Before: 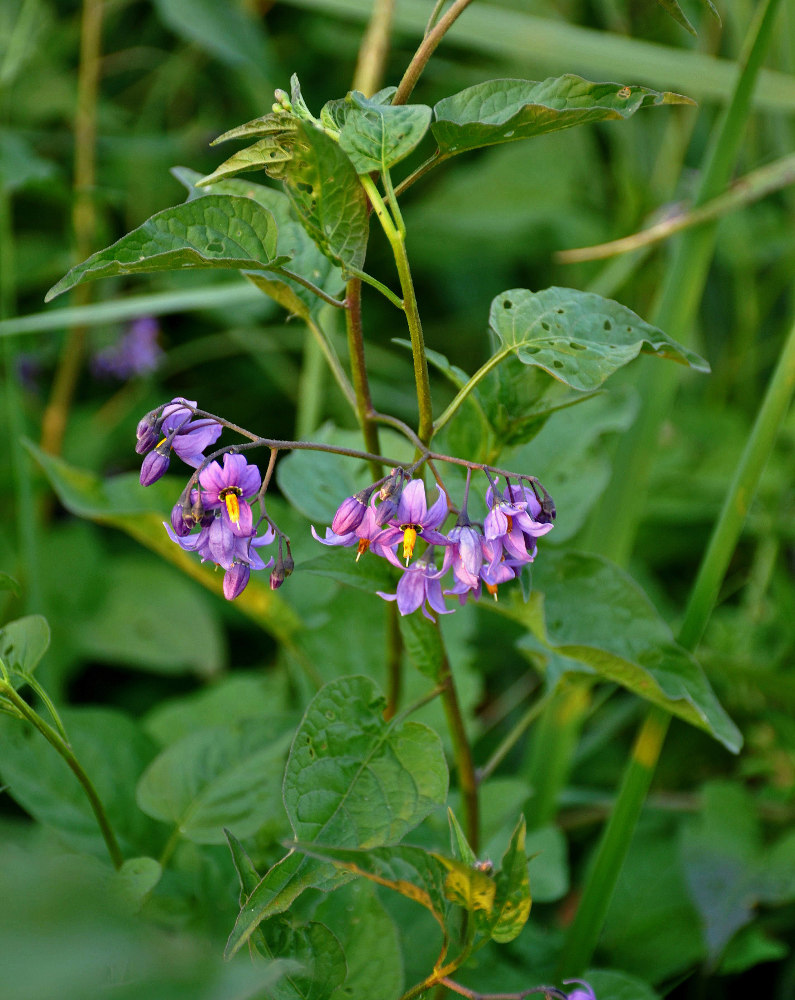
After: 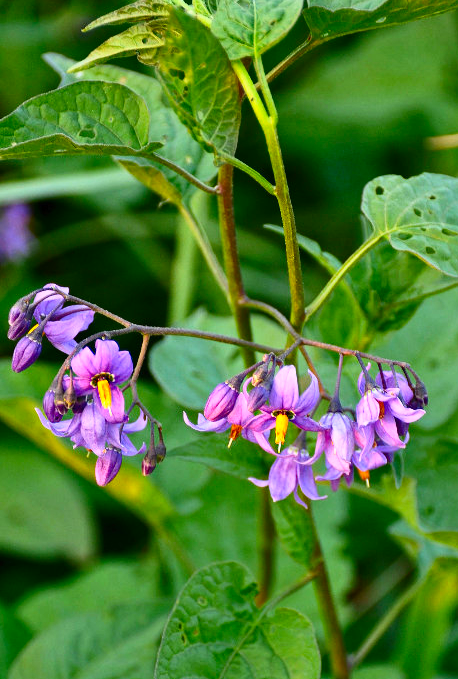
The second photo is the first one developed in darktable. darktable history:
crop: left 16.223%, top 11.435%, right 26.043%, bottom 20.636%
contrast brightness saturation: contrast 0.227, brightness 0.107, saturation 0.288
